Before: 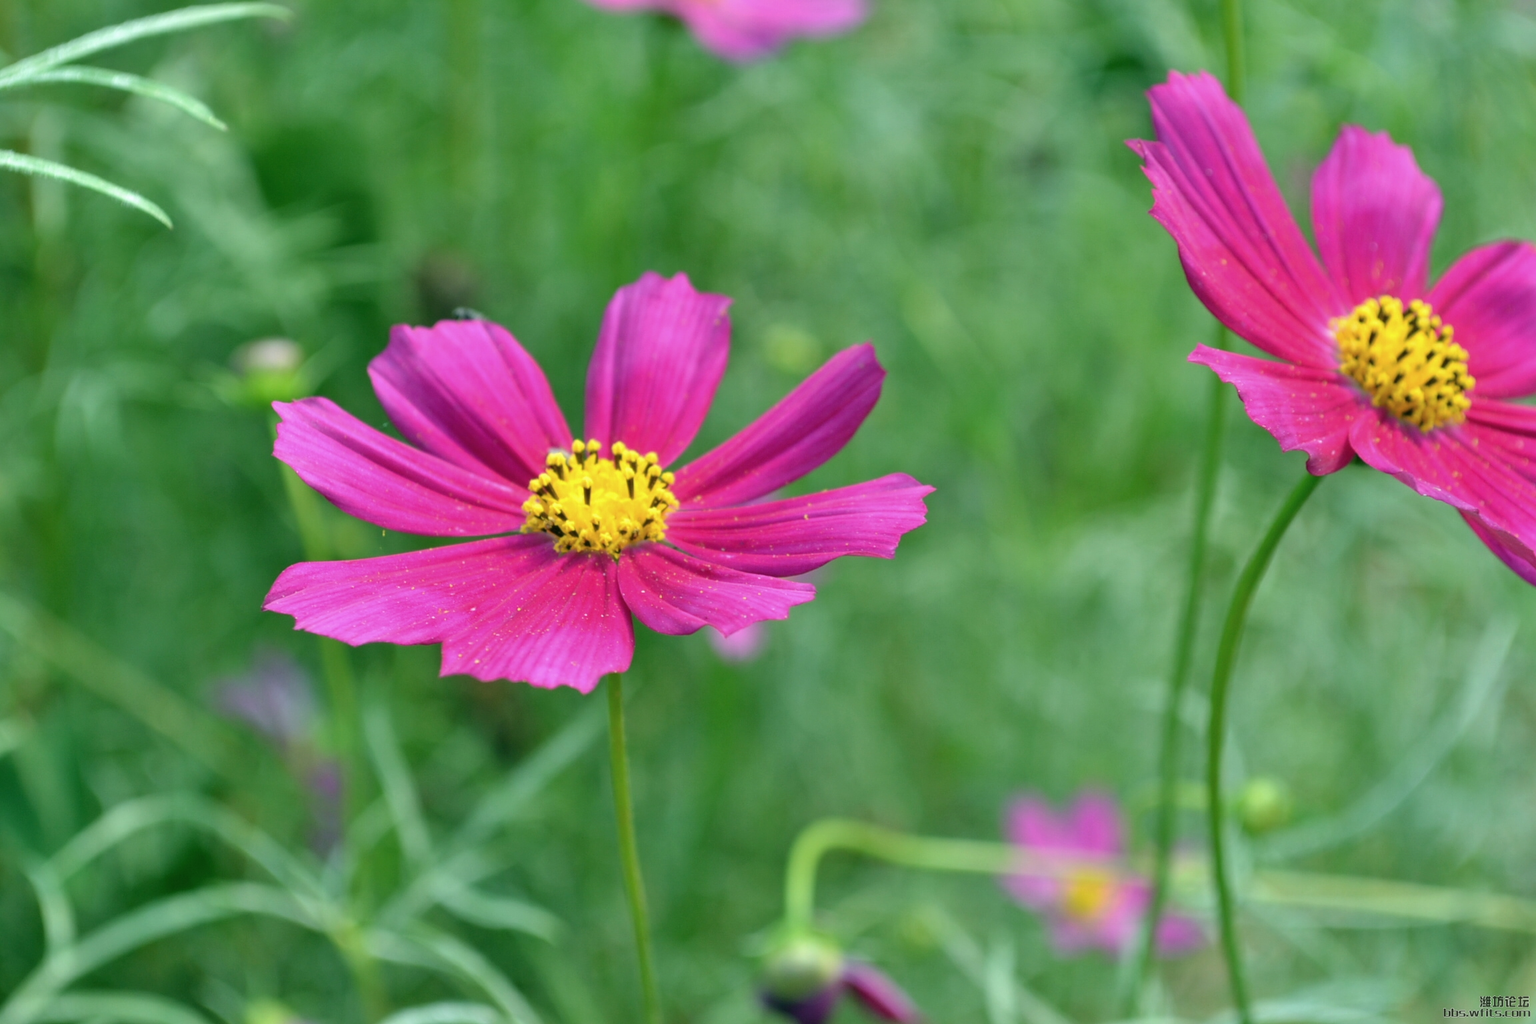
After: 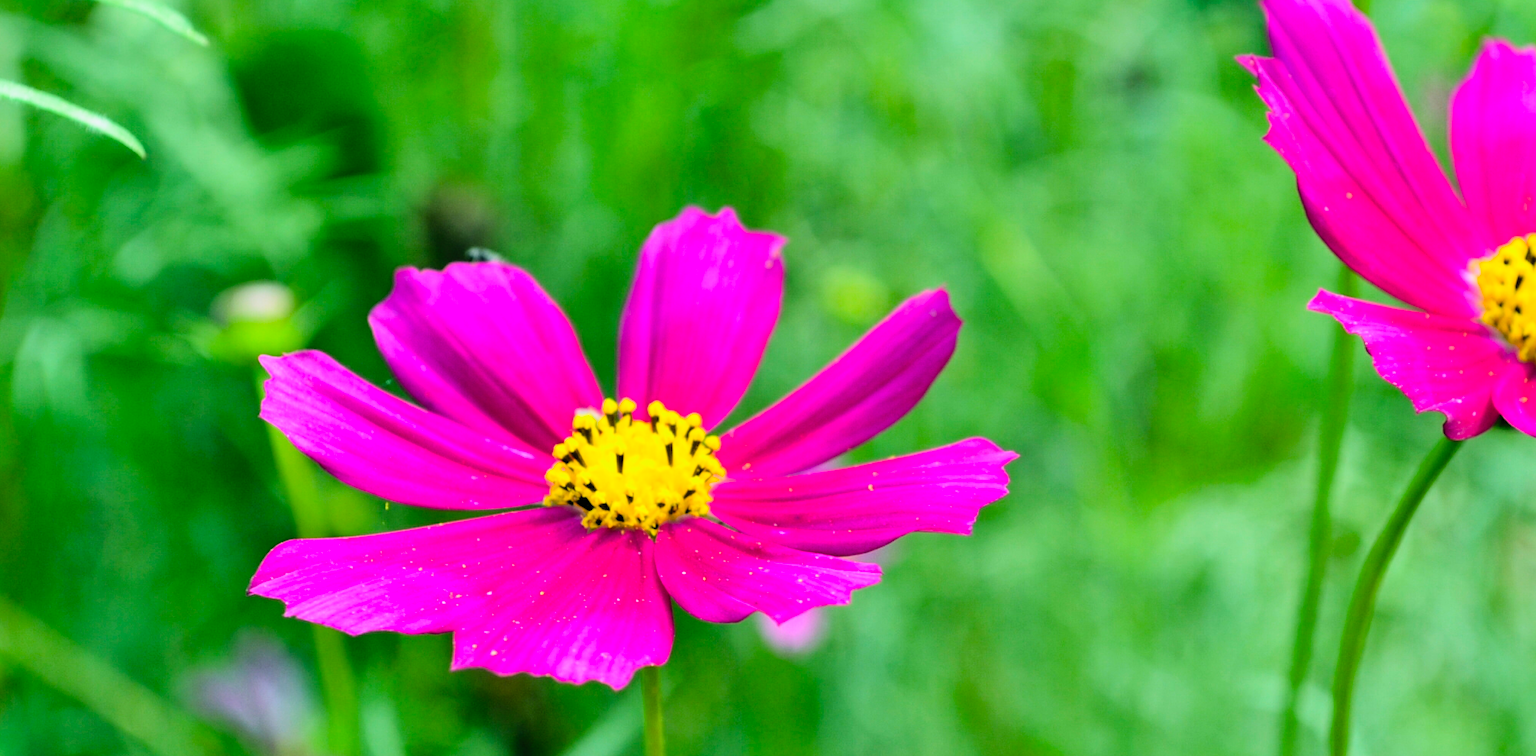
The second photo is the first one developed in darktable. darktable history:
contrast brightness saturation: contrast 0.2, brightness 0.16, saturation 0.22
filmic rgb: black relative exposure -5 EV, hardness 2.88, contrast 1.4, highlights saturation mix -30%
crop: left 3.015%, top 8.969%, right 9.647%, bottom 26.457%
color balance rgb: perceptual saturation grading › global saturation 30%, global vibrance 20%
